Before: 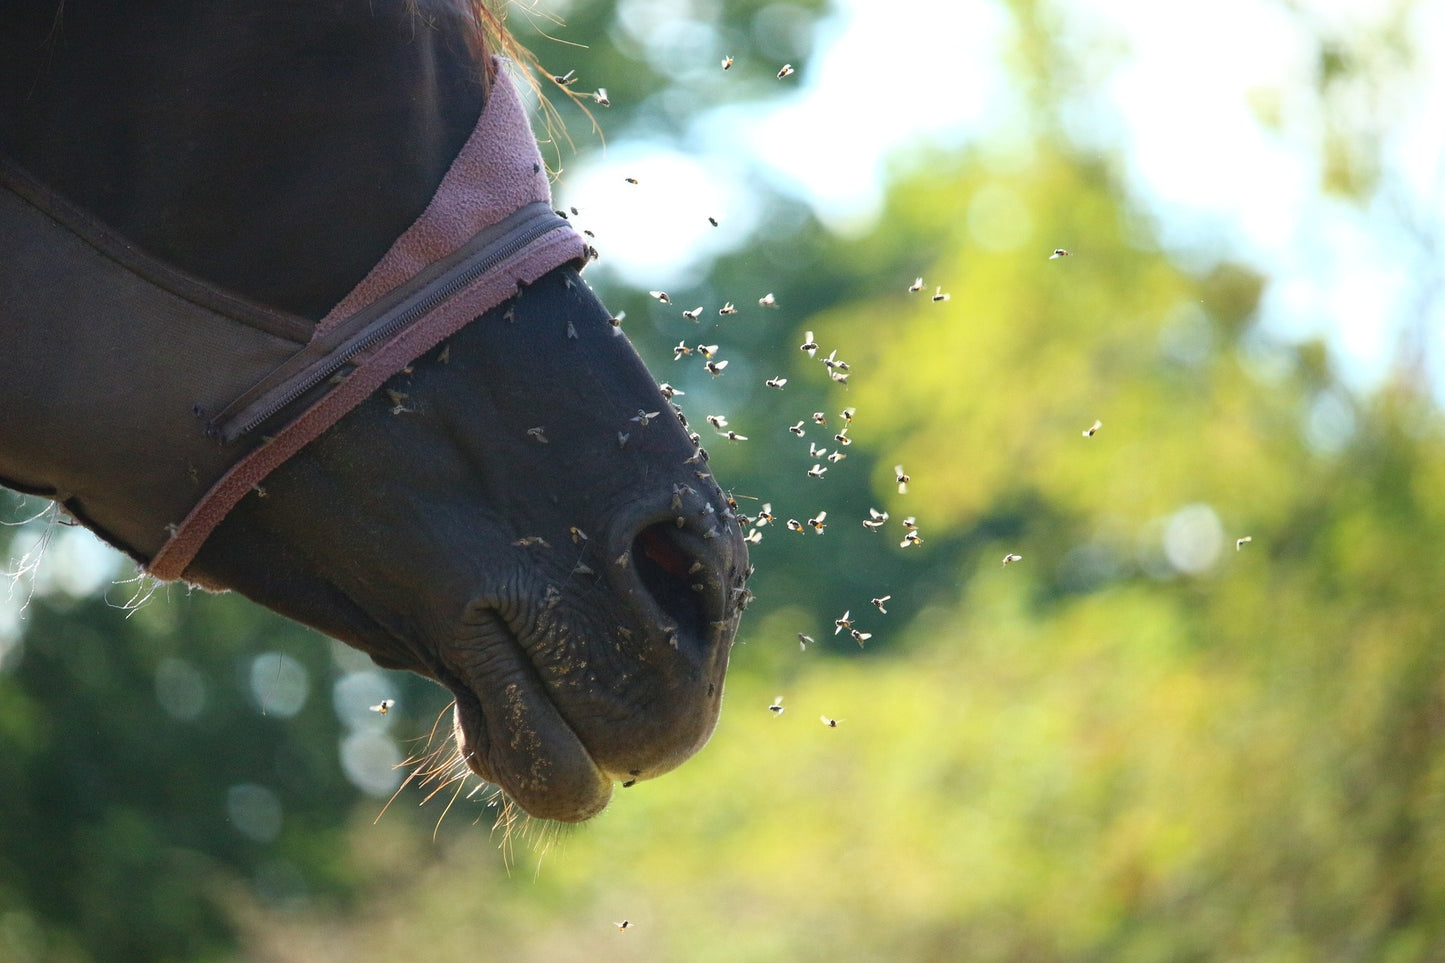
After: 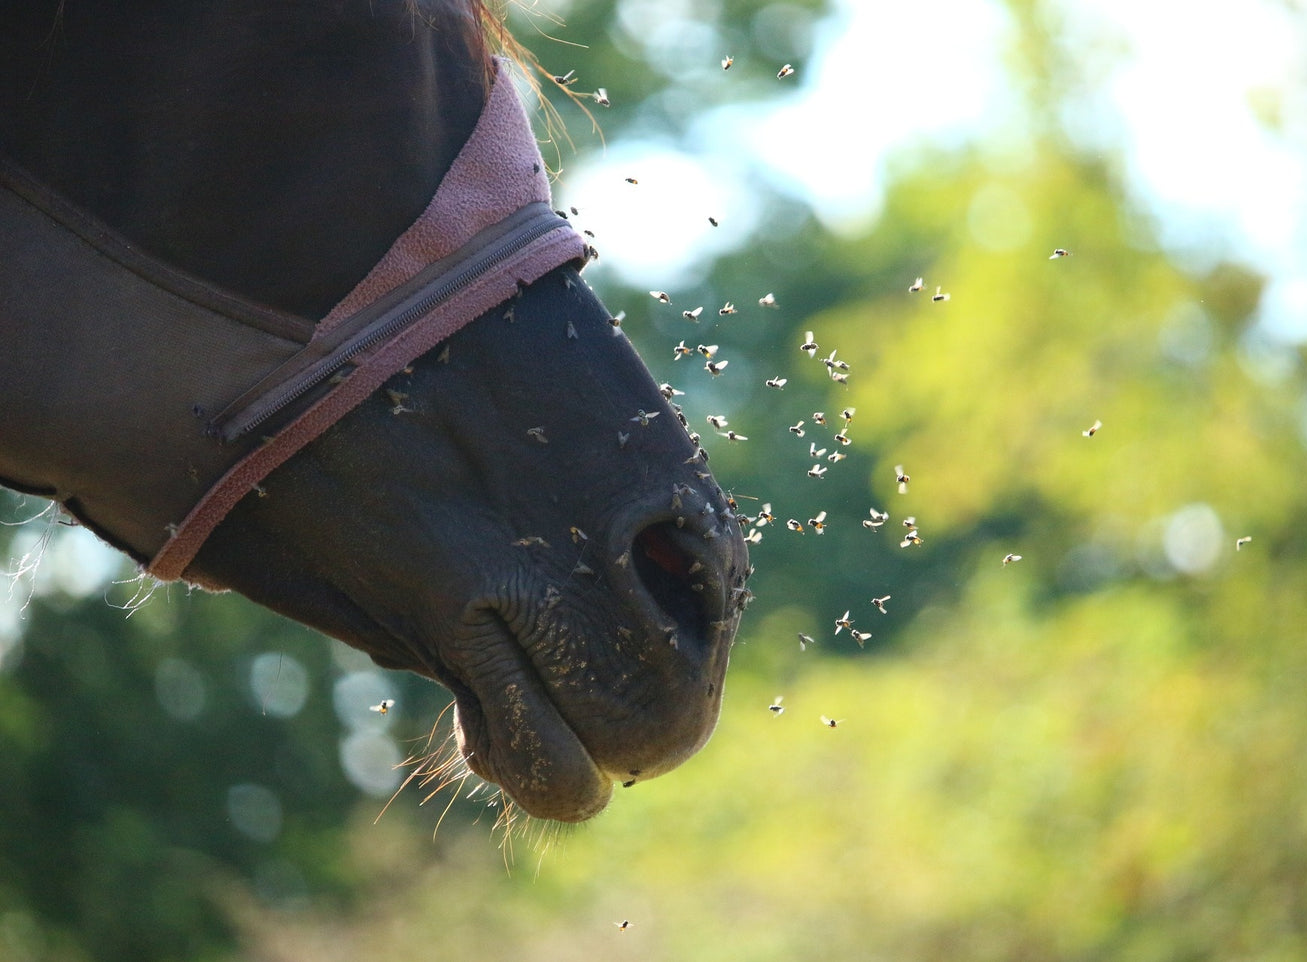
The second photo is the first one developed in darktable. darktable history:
crop: right 9.517%, bottom 0.026%
